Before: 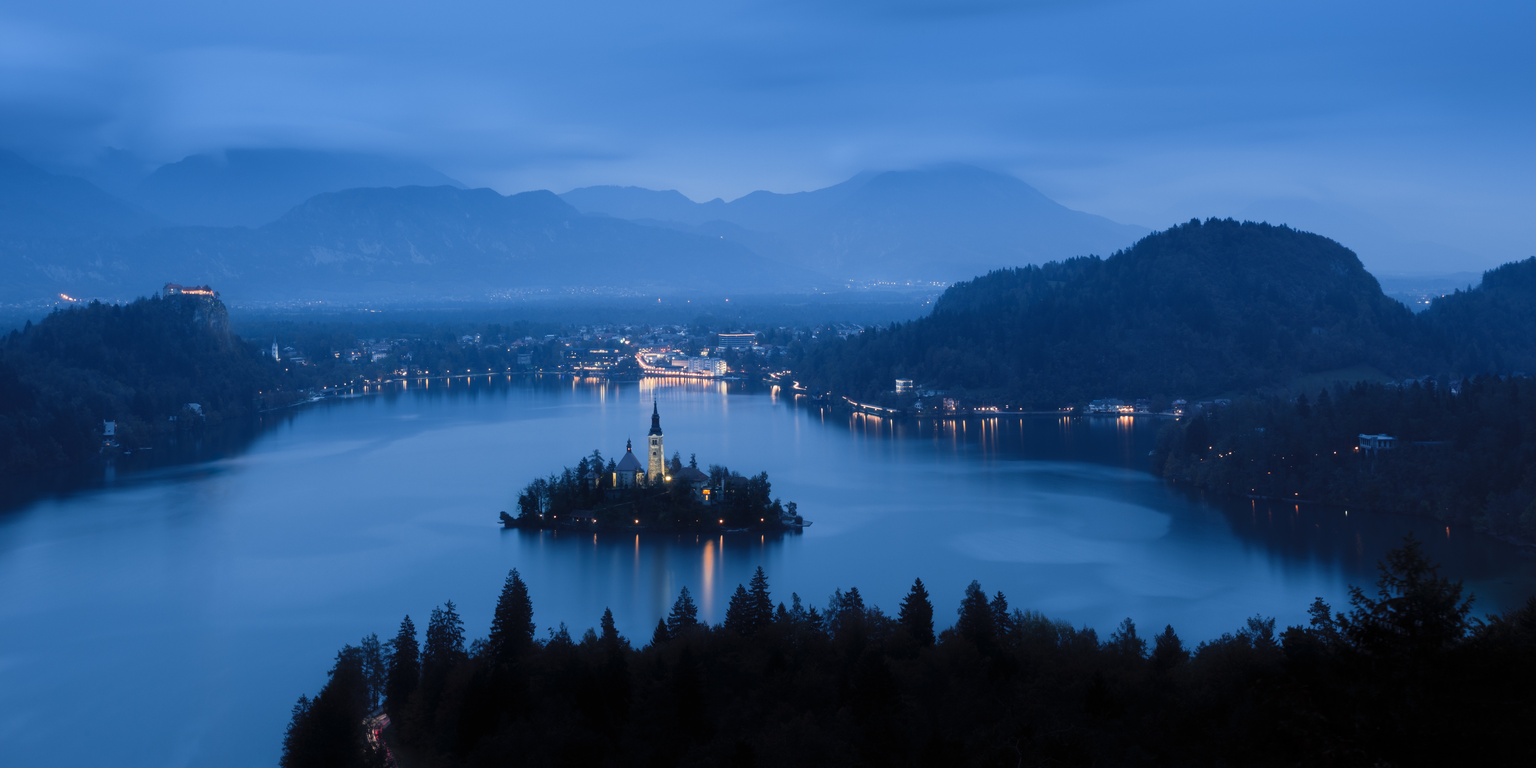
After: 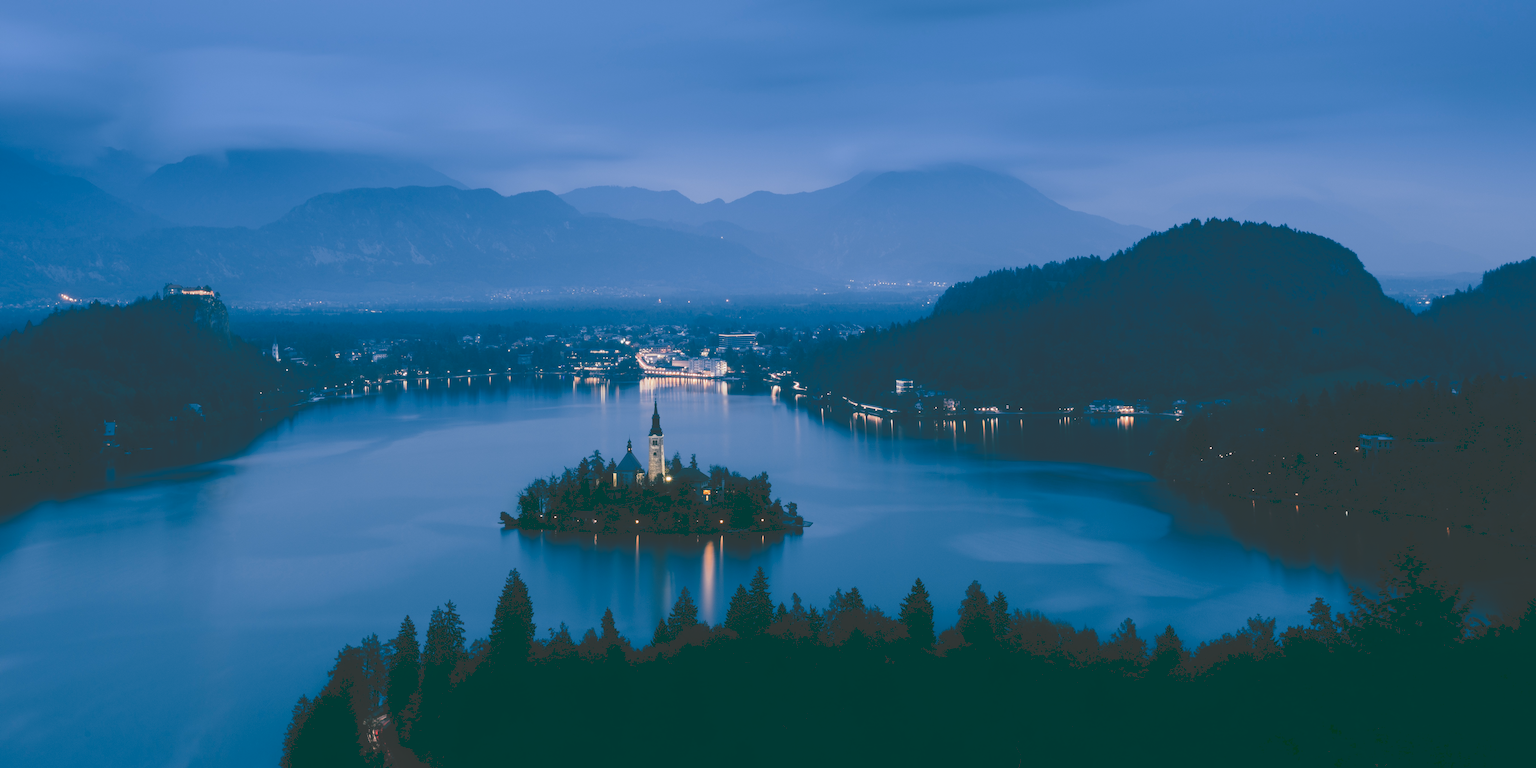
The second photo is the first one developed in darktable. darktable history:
tone curve: curves: ch0 [(0, 0) (0.003, 0.211) (0.011, 0.211) (0.025, 0.215) (0.044, 0.218) (0.069, 0.224) (0.1, 0.227) (0.136, 0.233) (0.177, 0.247) (0.224, 0.275) (0.277, 0.309) (0.335, 0.366) (0.399, 0.438) (0.468, 0.515) (0.543, 0.586) (0.623, 0.658) (0.709, 0.735) (0.801, 0.821) (0.898, 0.889) (1, 1)], preserve colors none
color look up table: target L [93.21, 91.28, 89.09, 92.23, 89.6, 74.28, 71.96, 50.94, 52.63, 44.13, 39.41, 35.44, 23.1, 201.03, 94.19, 79.55, 77.73, 73.27, 65.2, 62.99, 56.48, 57.9, 52.77, 41.4, 31.47, 30.14, 21.55, 15.36, 2.996, 81.99, 82.13, 68.17, 66.8, 68.56, 55.95, 57.53, 44.55, 43.16, 44, 41.26, 43.8, 8.596, 86.89, 74.27, 77.63, 57.47, 54.16, 37.85, 12.44], target a [-7.497, -16.02, -29.17, -13.57, -24.42, -0.566, -16.45, -41, -13.9, -27.83, -19.12, -35.85, -54.82, 0, 2.395, 5.966, 15.94, 30.73, 41.6, 27.02, 68.7, 25.11, 53.11, 5.782, -0.37, 26.62, 18.97, -30.41, -8.823, 13.71, 35.59, 51.11, 29.24, 53.97, 18.08, 60.48, 11, 11.98, 46.61, 33.32, 50.81, -11.47, -25.5, -15.15, -18.65, -3.069, -4.122, -11.04, -36.09], target b [46.67, 17.07, 36.93, 0.754, 15.02, 7.465, 49.71, 30.19, 18.4, 11.28, 1.992, 27.34, 19.35, -0.001, 5.547, 44.38, 63.5, 41.68, 59.41, 16.14, 23.95, 52.87, 37.7, 26.05, 5.243, 6.539, 33.42, 25.58, 4.299, -19.14, -18.01, 2.817, -41.87, -34.5, -5.66, -18.52, -28.55, -57.25, -2.022, -24.29, -55.78, -21.28, -10.96, -25.47, 0.811, -17.6, -51.07, -19.37, -16.76], num patches 49
